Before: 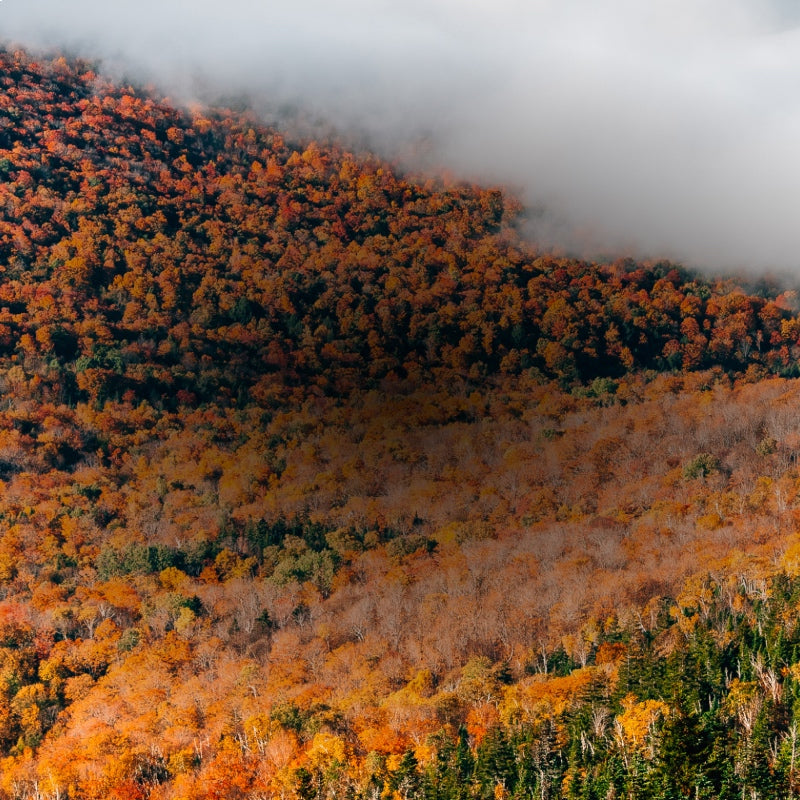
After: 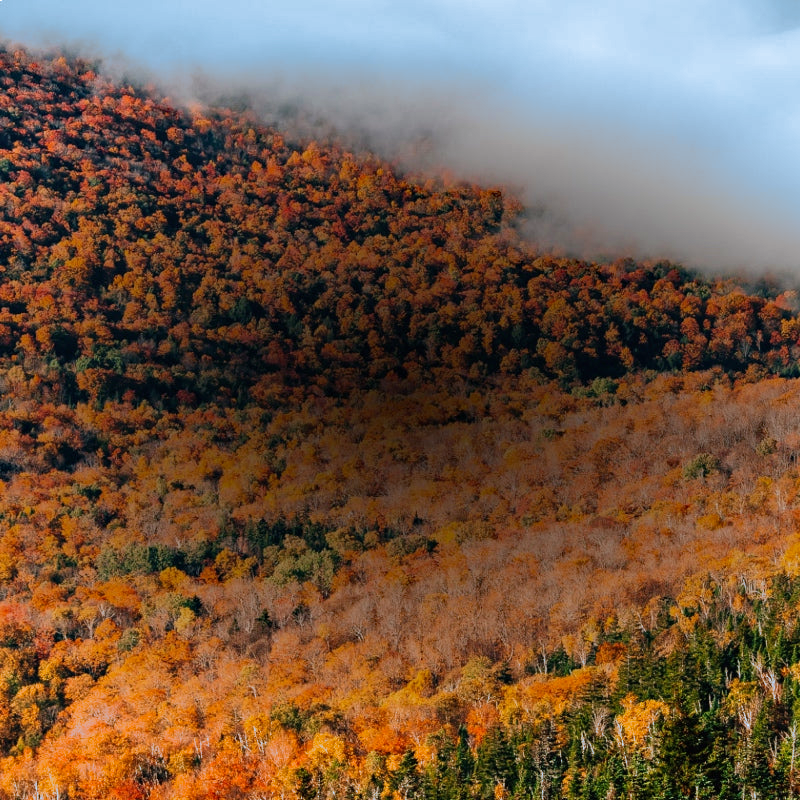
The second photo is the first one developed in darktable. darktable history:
split-toning: shadows › hue 351.18°, shadows › saturation 0.86, highlights › hue 218.82°, highlights › saturation 0.73, balance -19.167
haze removal: strength 0.29, distance 0.25, compatibility mode true, adaptive false
